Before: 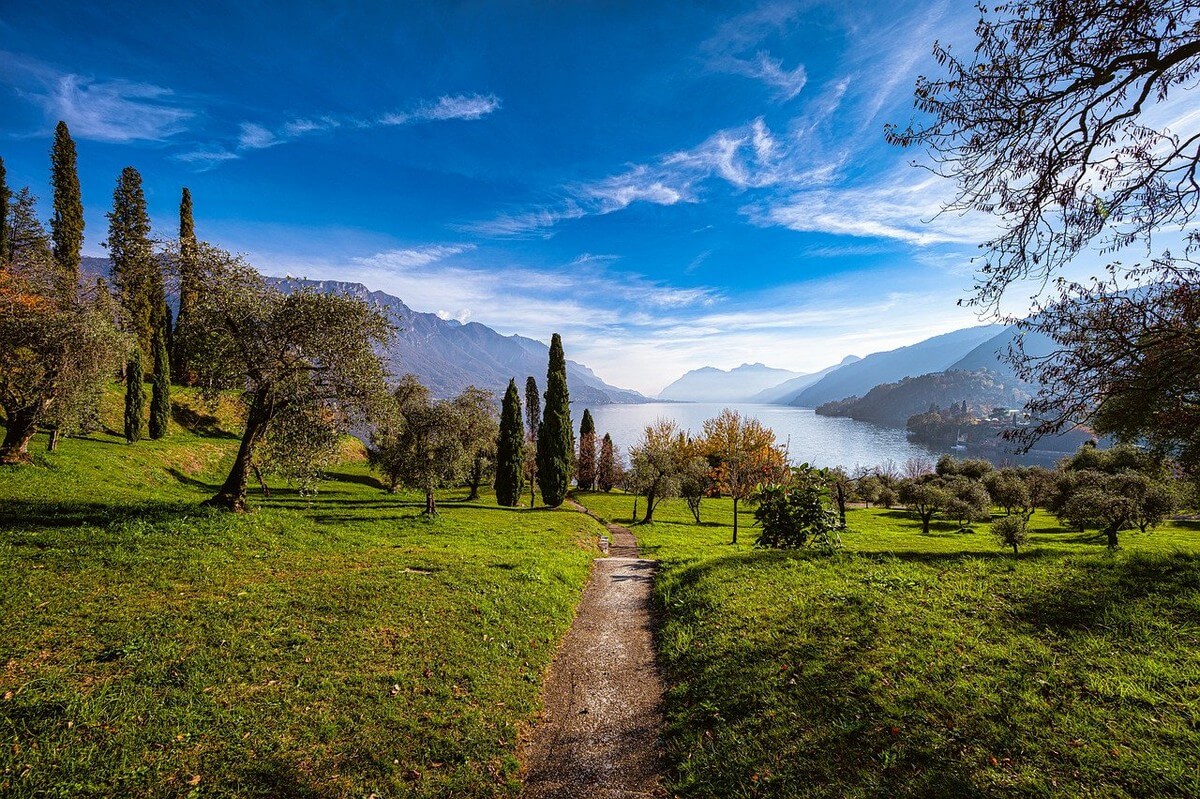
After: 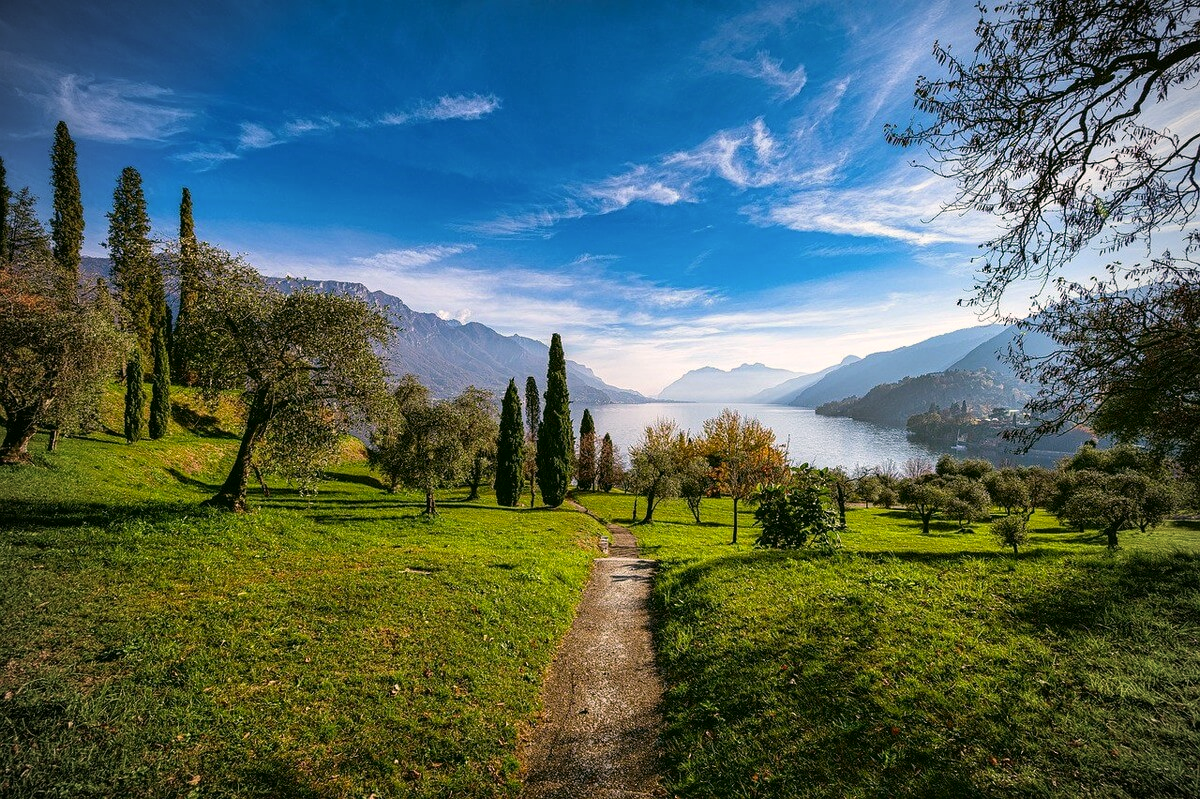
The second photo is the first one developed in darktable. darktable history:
vignetting: on, module defaults
color correction: highlights a* 4.02, highlights b* 4.98, shadows a* -7.55, shadows b* 4.98
